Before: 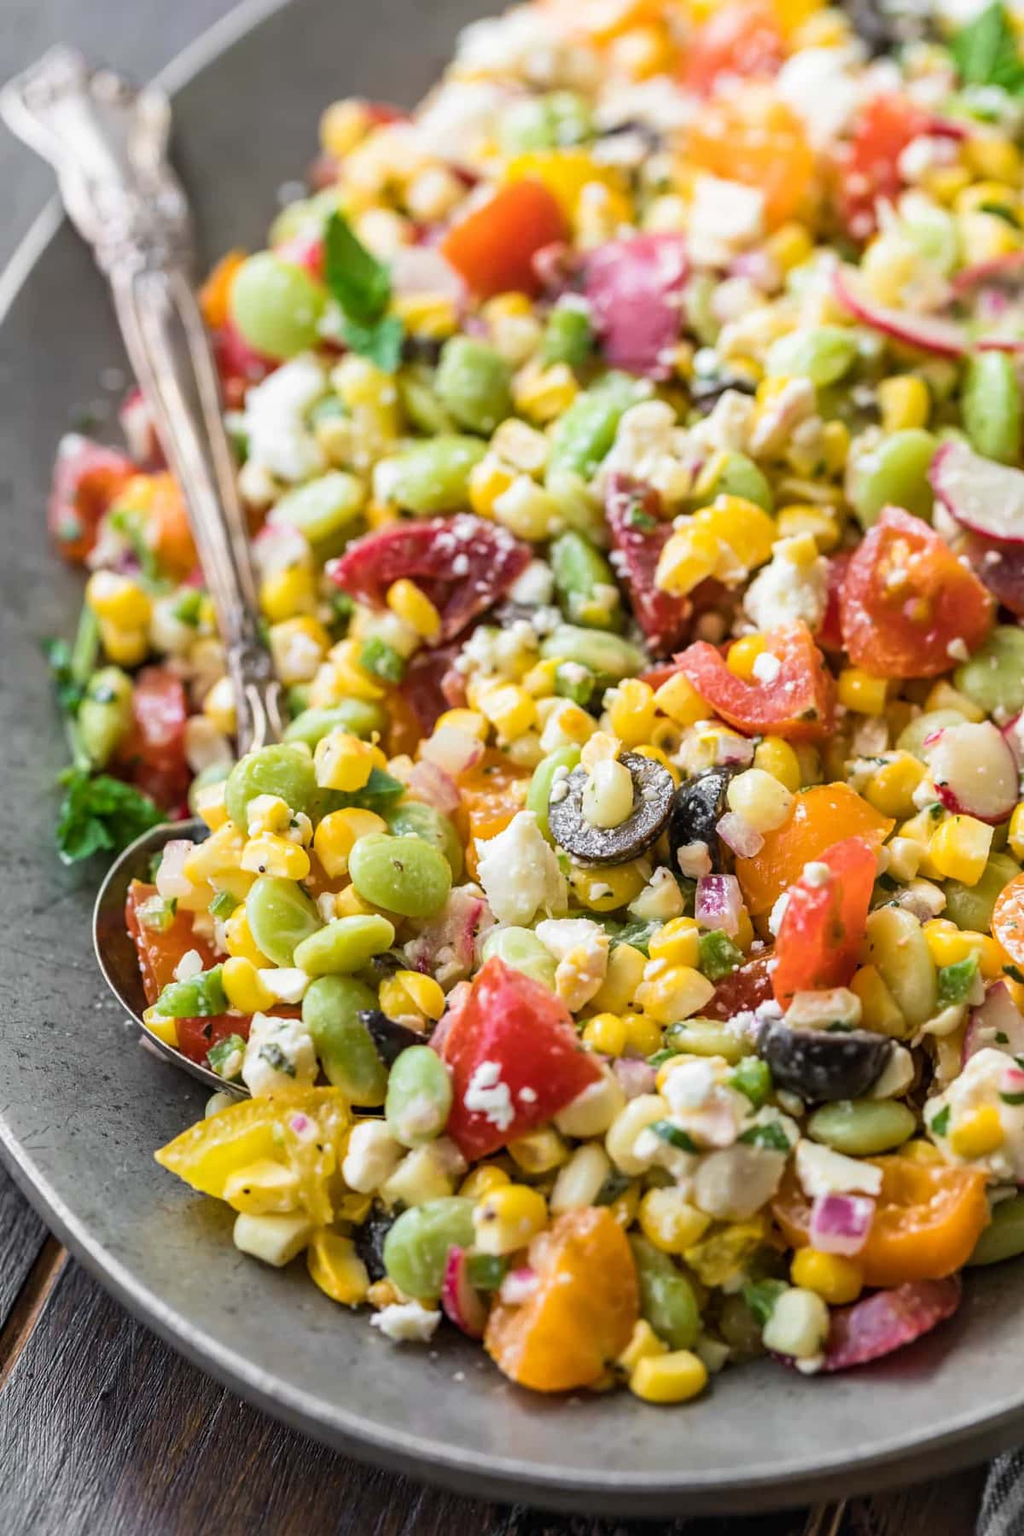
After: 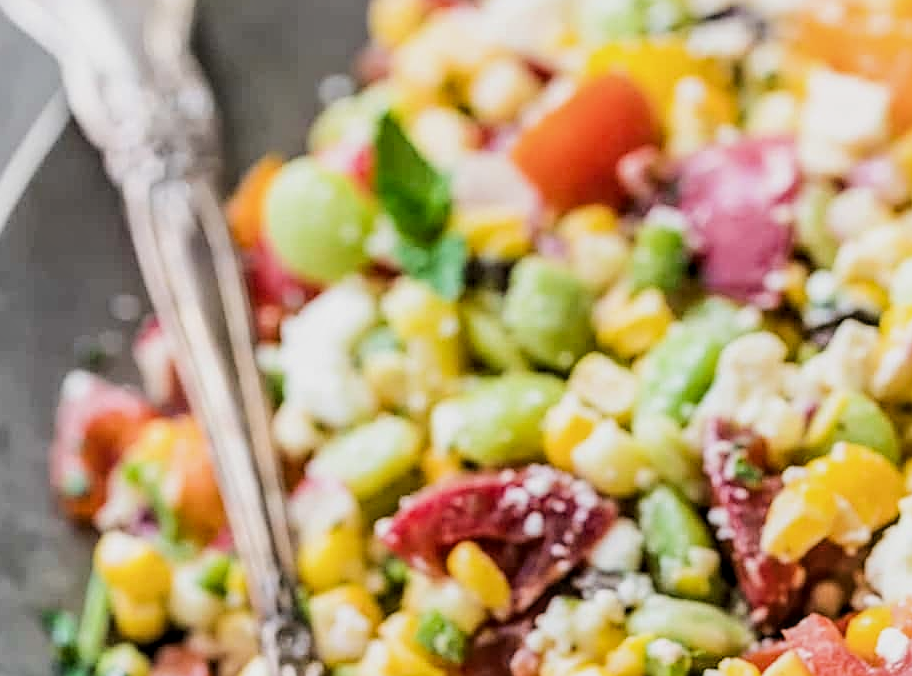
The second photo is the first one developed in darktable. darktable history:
tone equalizer: -8 EV -0.395 EV, -7 EV -0.394 EV, -6 EV -0.297 EV, -5 EV -0.207 EV, -3 EV 0.198 EV, -2 EV 0.325 EV, -1 EV 0.367 EV, +0 EV 0.445 EV, edges refinement/feathering 500, mask exposure compensation -1.25 EV, preserve details no
sharpen: on, module defaults
local contrast: highlights 56%, shadows 52%, detail 130%, midtone range 0.456
filmic rgb: black relative exposure -7.65 EV, white relative exposure 4.56 EV, hardness 3.61, contrast 1.051
crop: left 0.543%, top 7.629%, right 23.394%, bottom 54.791%
